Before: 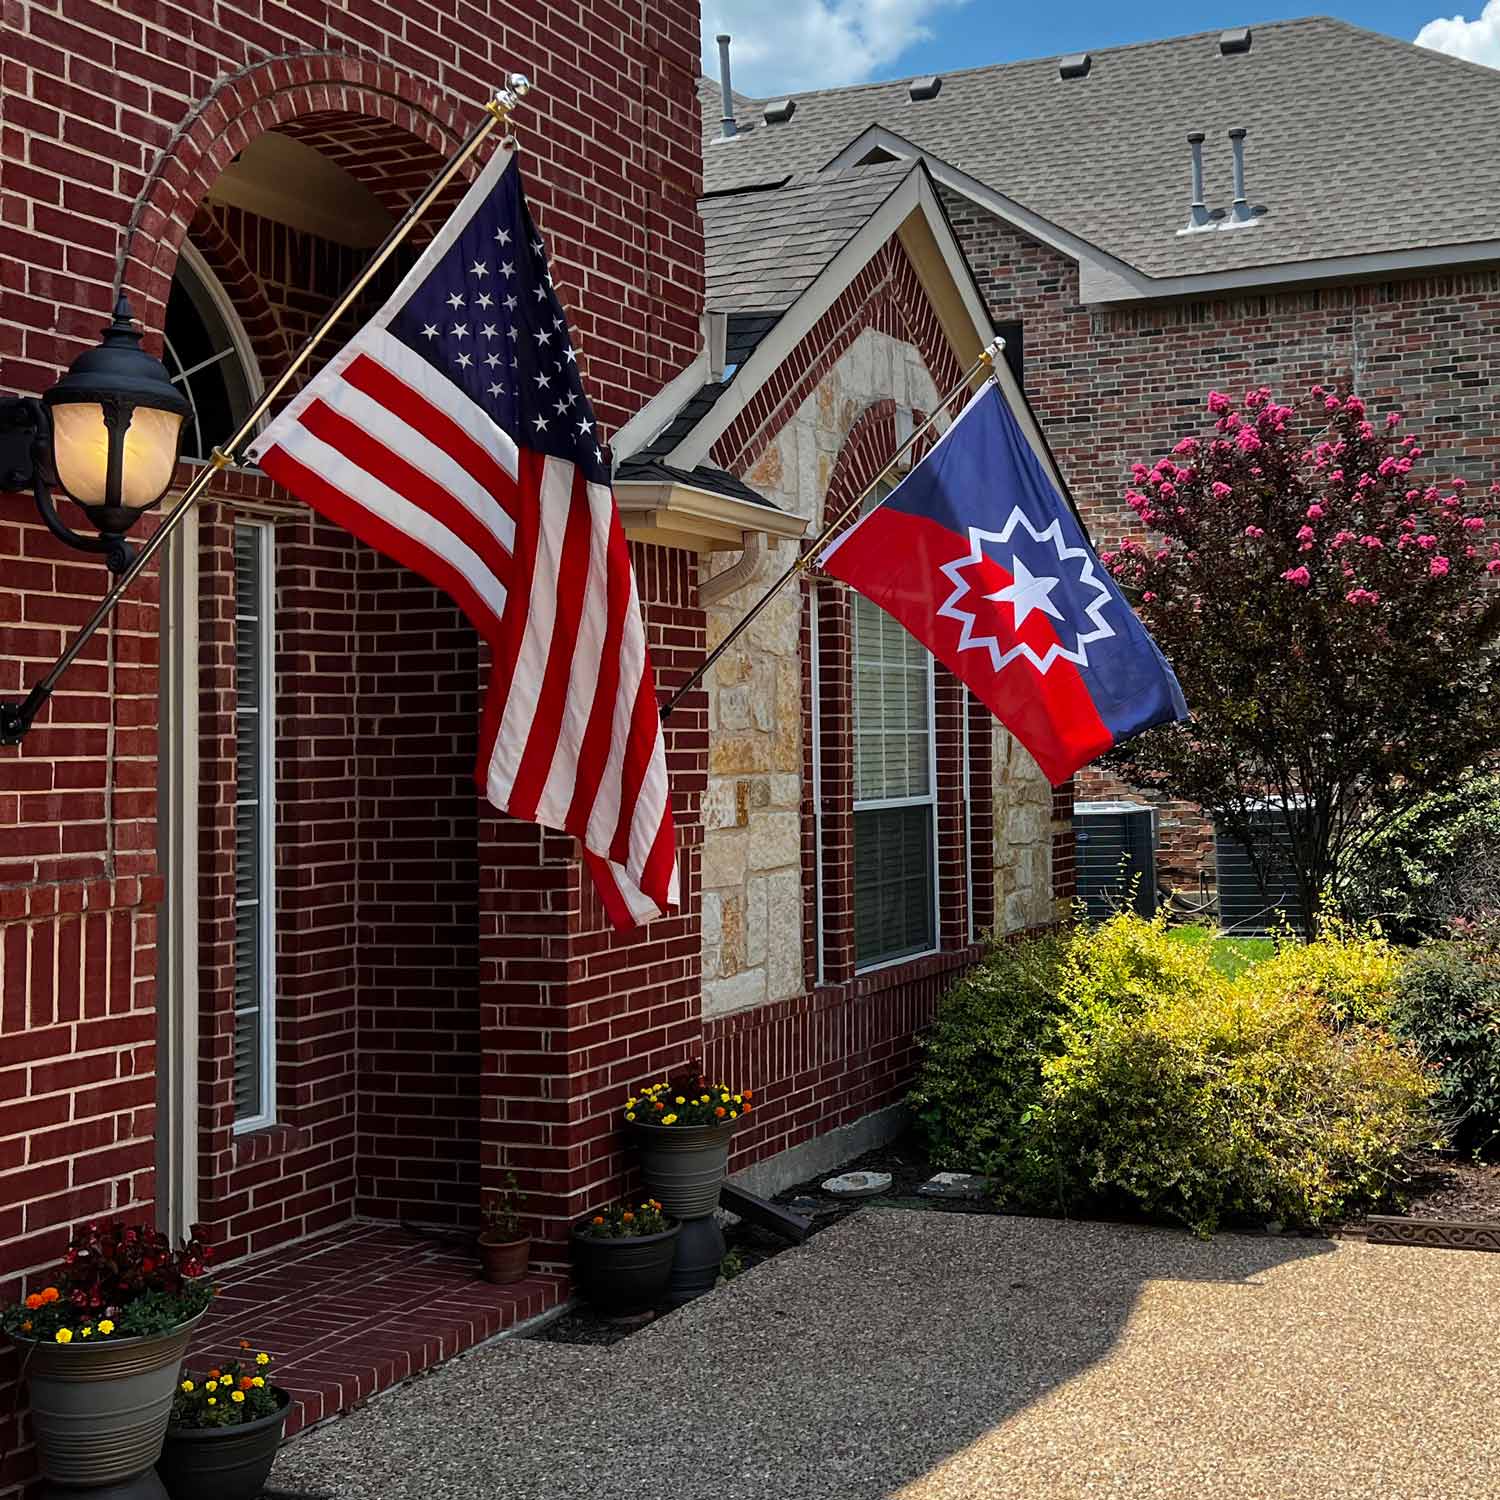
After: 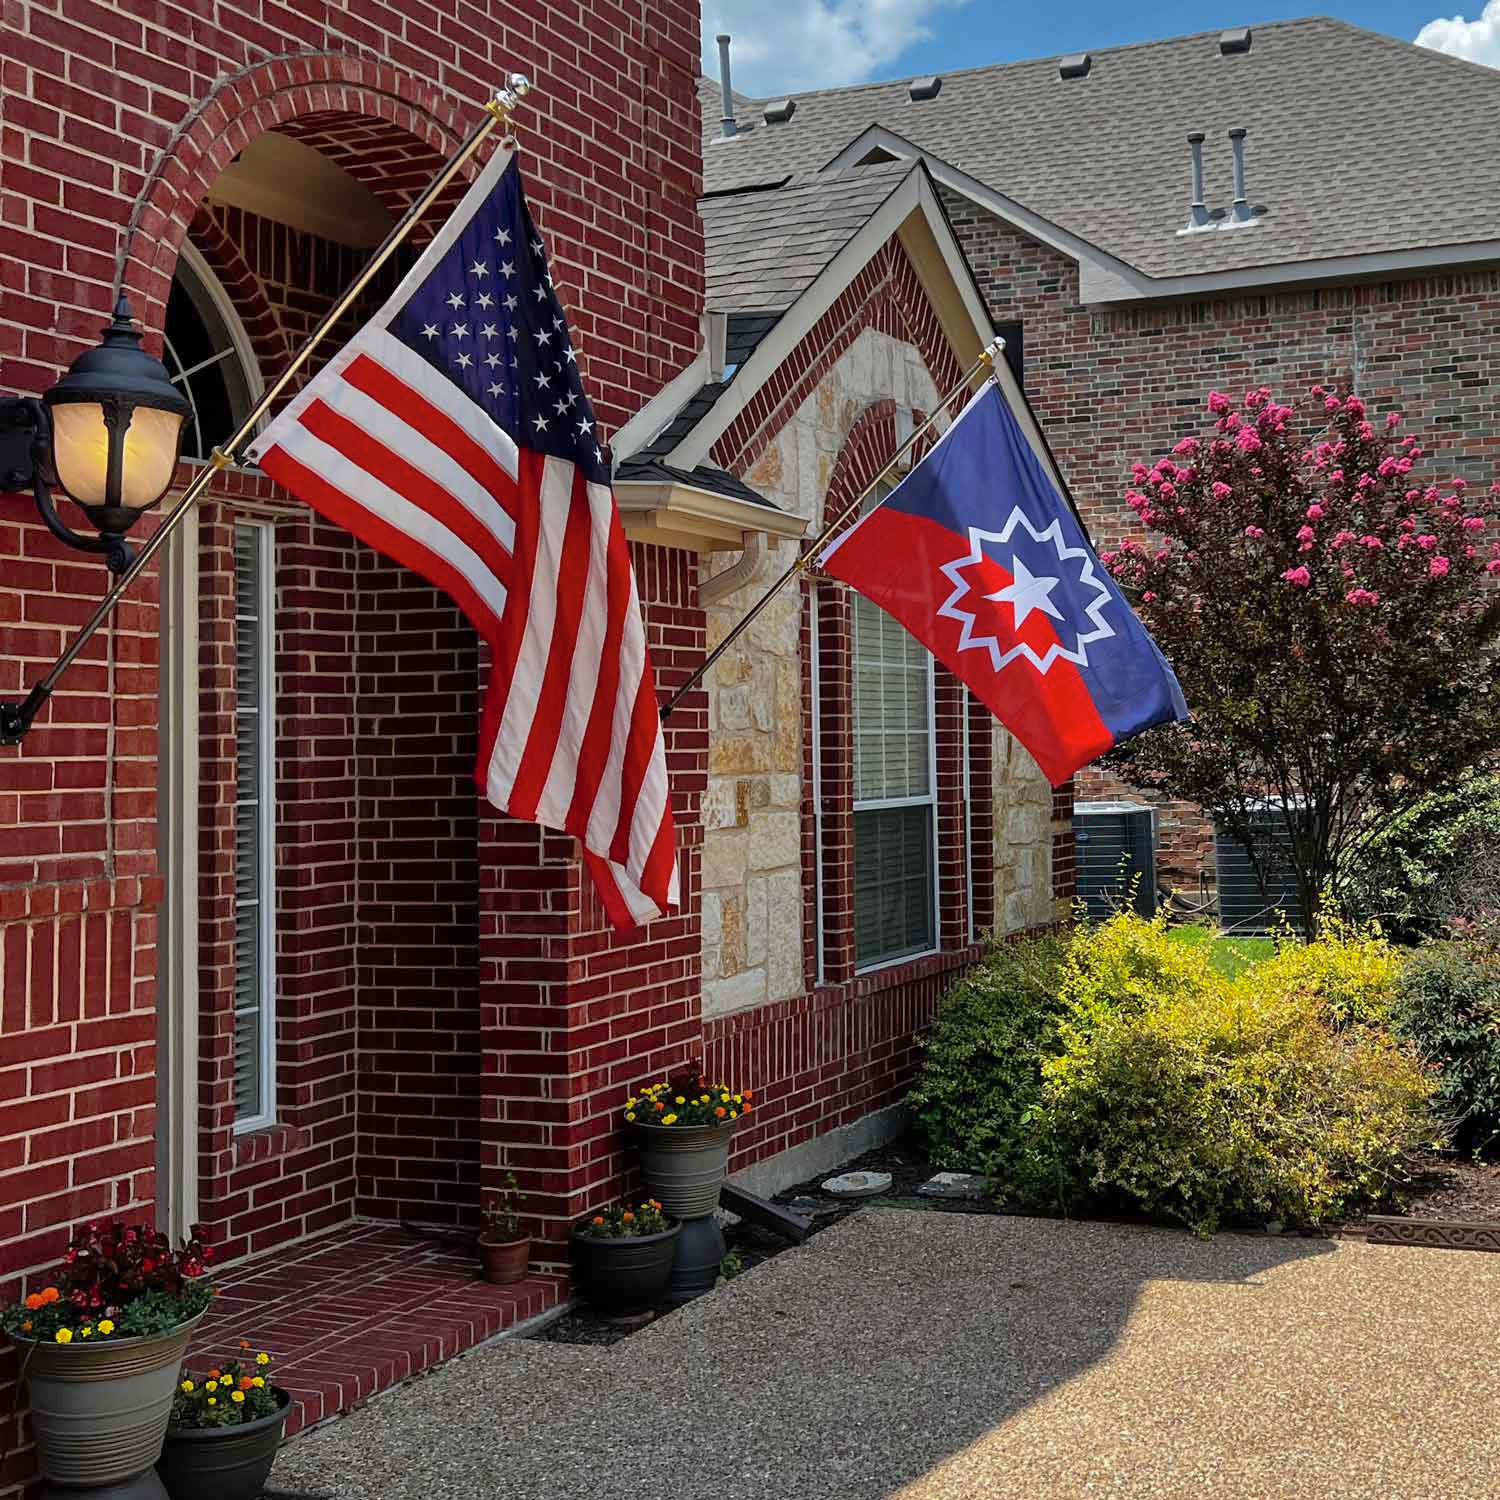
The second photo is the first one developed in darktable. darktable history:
contrast brightness saturation: saturation -0.04
shadows and highlights: on, module defaults
